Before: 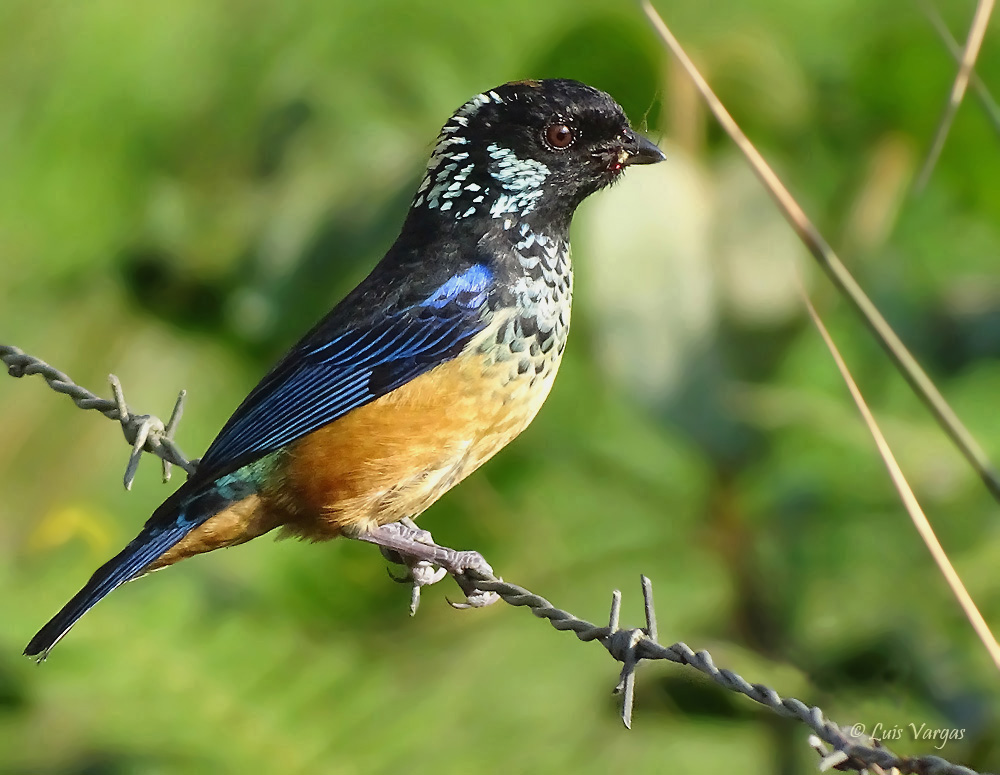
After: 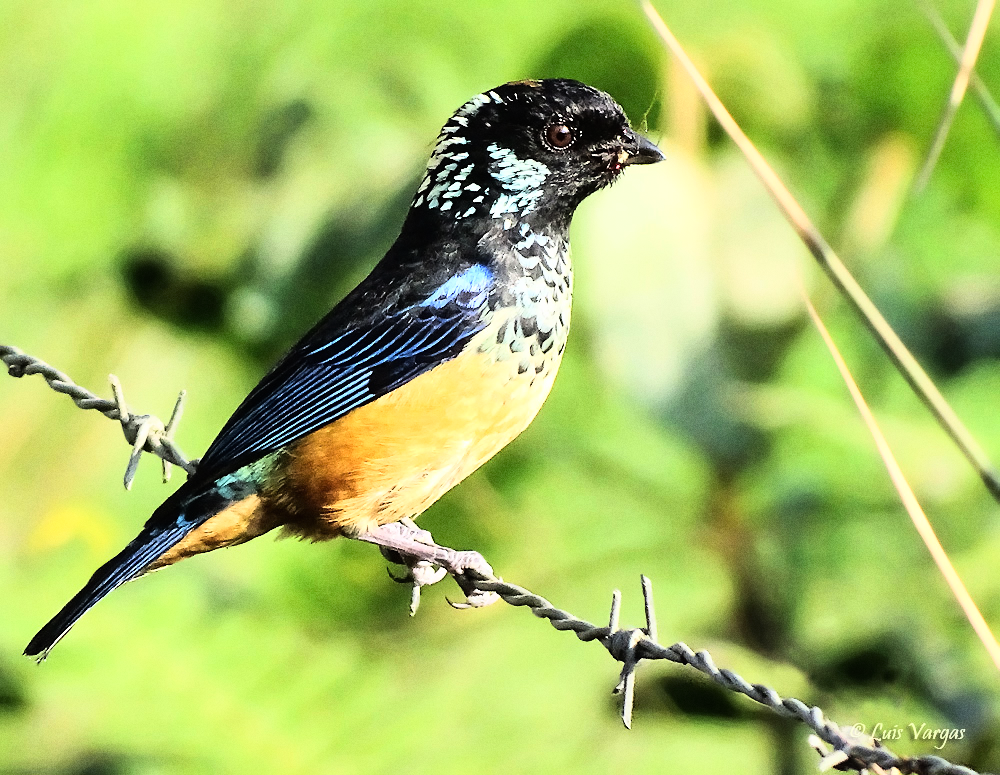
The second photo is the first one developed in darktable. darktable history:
base curve: preserve colors none
contrast brightness saturation: saturation -0.05
grain: on, module defaults
rgb curve: curves: ch0 [(0, 0) (0.21, 0.15) (0.24, 0.21) (0.5, 0.75) (0.75, 0.96) (0.89, 0.99) (1, 1)]; ch1 [(0, 0.02) (0.21, 0.13) (0.25, 0.2) (0.5, 0.67) (0.75, 0.9) (0.89, 0.97) (1, 1)]; ch2 [(0, 0.02) (0.21, 0.13) (0.25, 0.2) (0.5, 0.67) (0.75, 0.9) (0.89, 0.97) (1, 1)], compensate middle gray true
